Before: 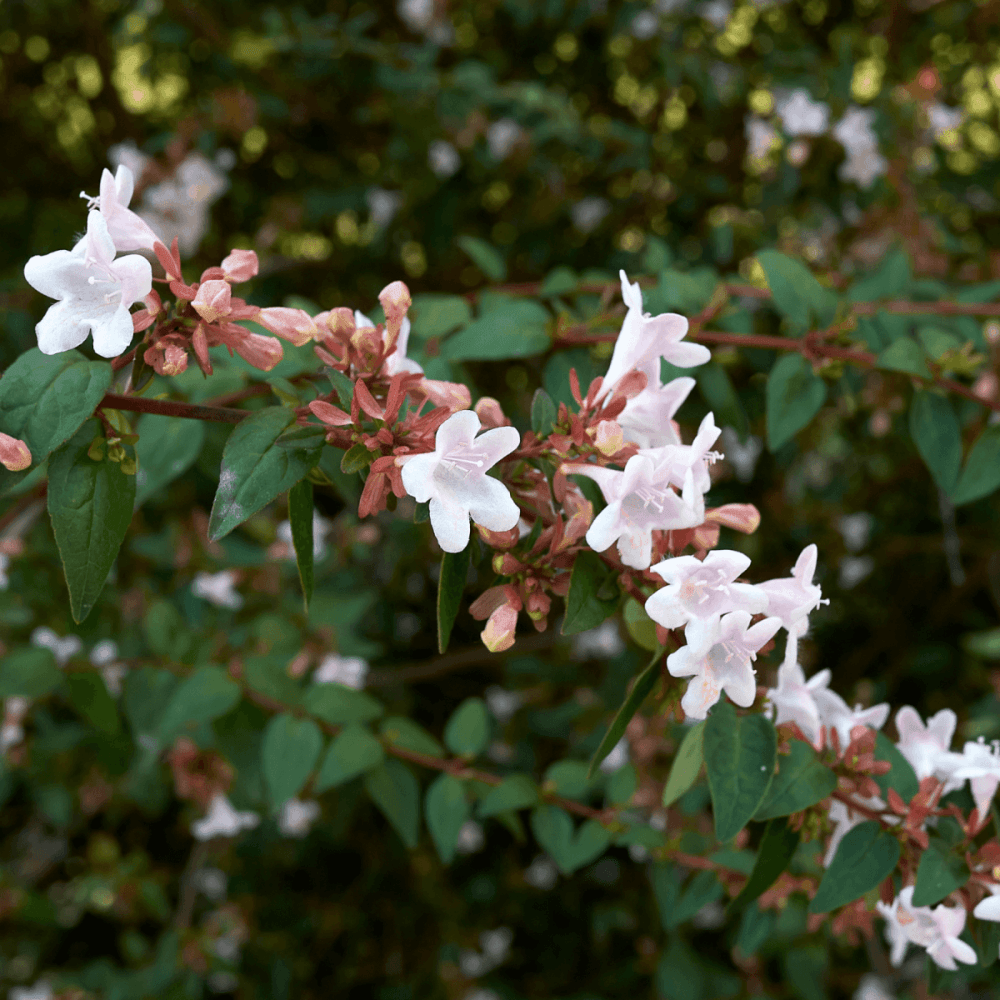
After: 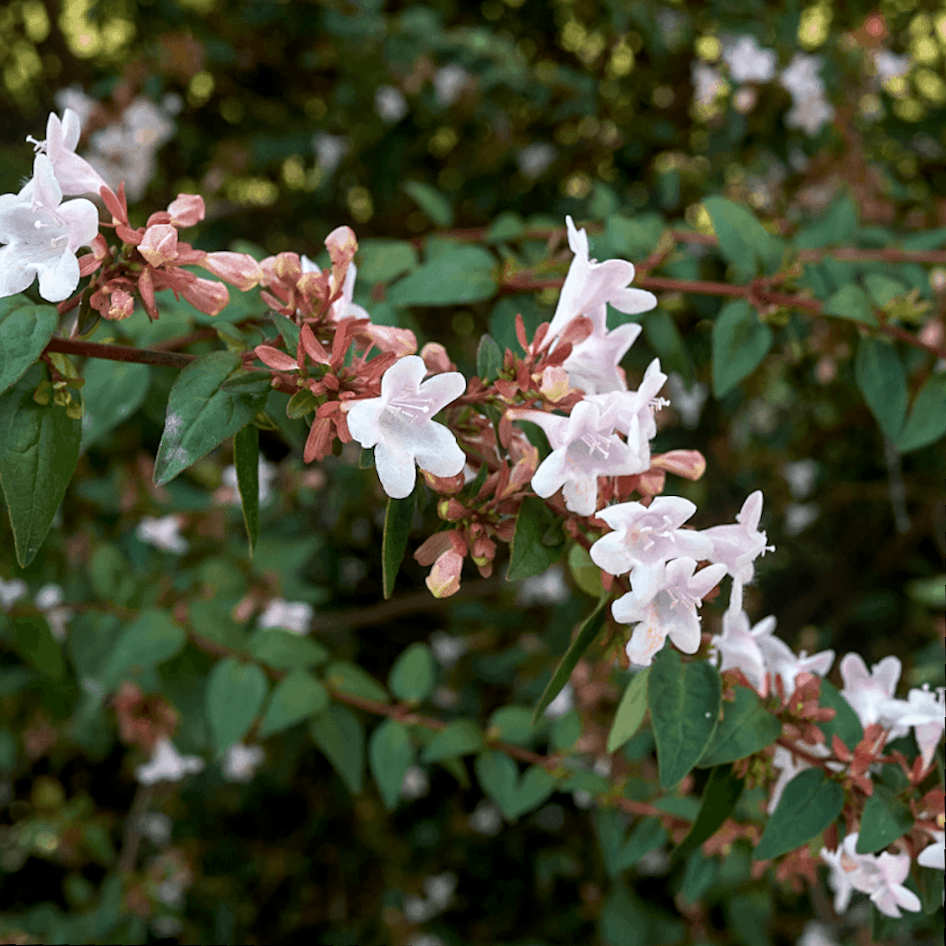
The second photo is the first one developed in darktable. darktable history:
local contrast: on, module defaults
crop and rotate: angle 1.96°, left 5.673%, top 5.673%
rotate and perspective: rotation 2.17°, automatic cropping off
sharpen: amount 0.2
